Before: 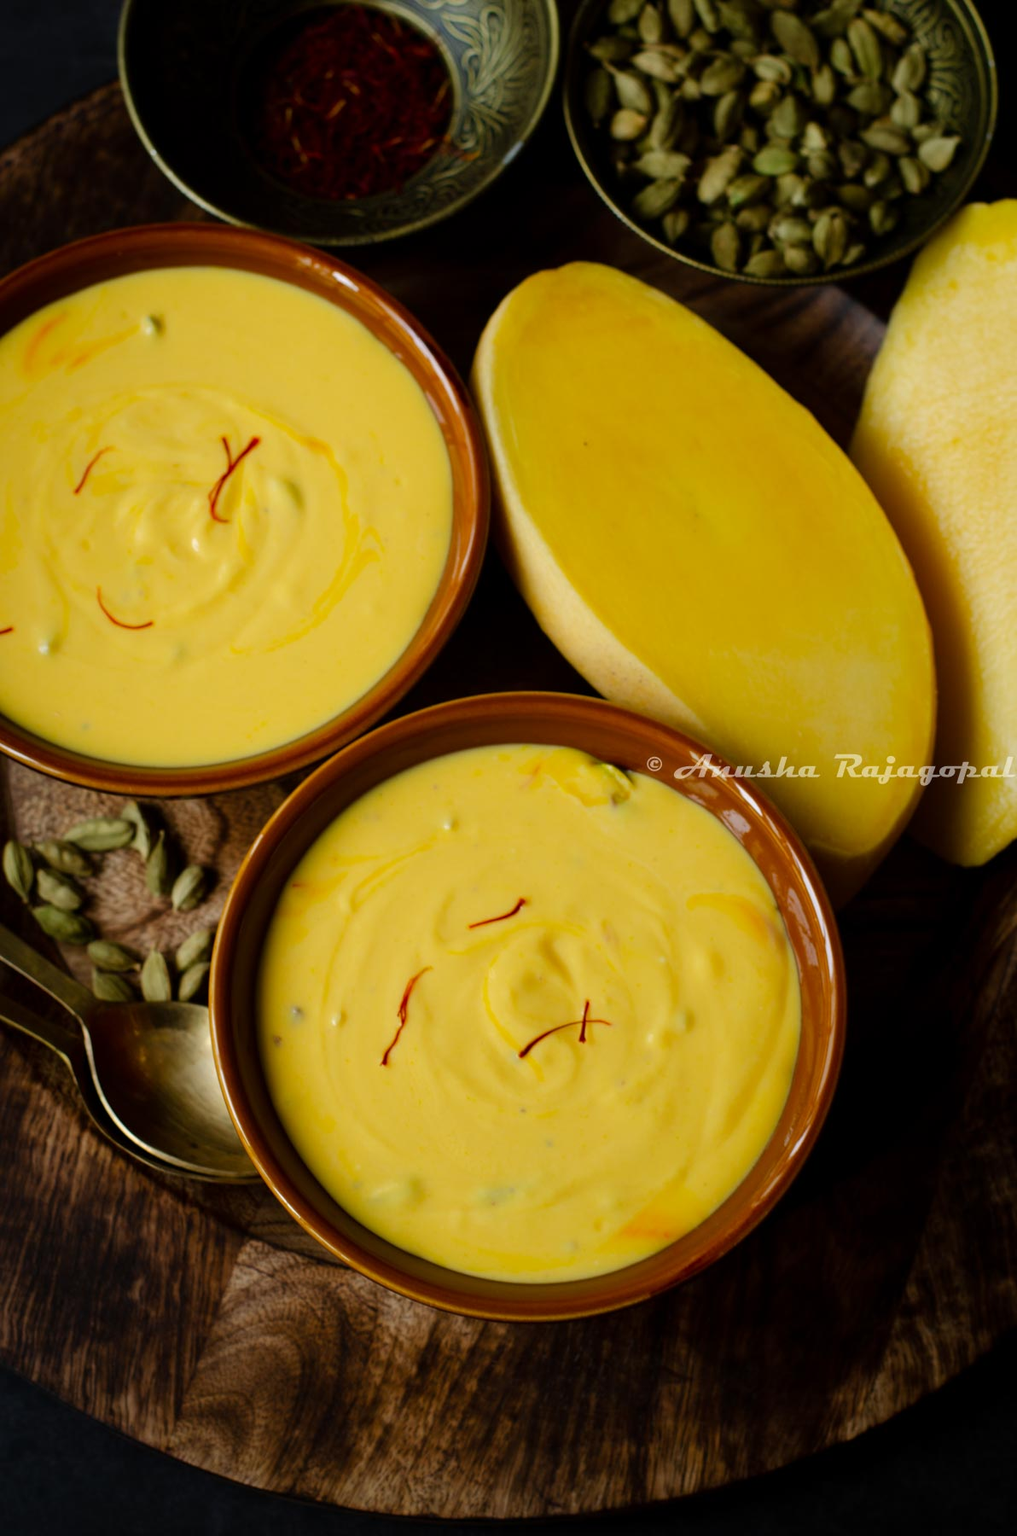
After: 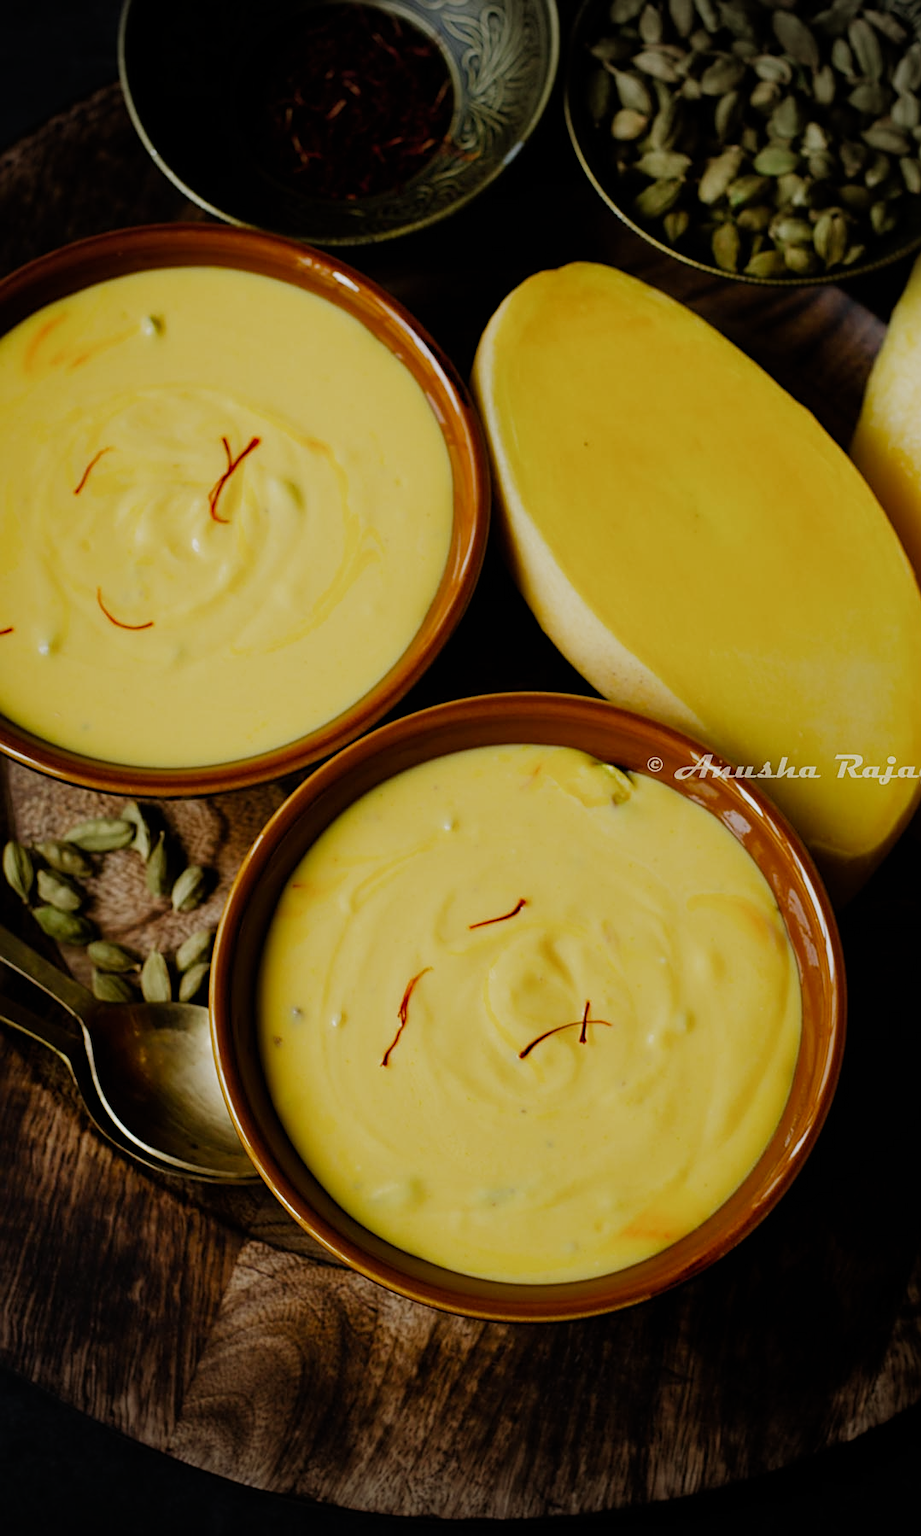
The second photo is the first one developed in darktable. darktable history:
crop: right 9.476%, bottom 0.039%
sharpen: on, module defaults
vignetting: fall-off start 88.3%, fall-off radius 42.87%, width/height ratio 1.159
filmic rgb: black relative exposure -11.32 EV, white relative exposure 3.23 EV, hardness 6.84, add noise in highlights 0.001, preserve chrominance no, color science v3 (2019), use custom middle-gray values true, contrast in highlights soft
